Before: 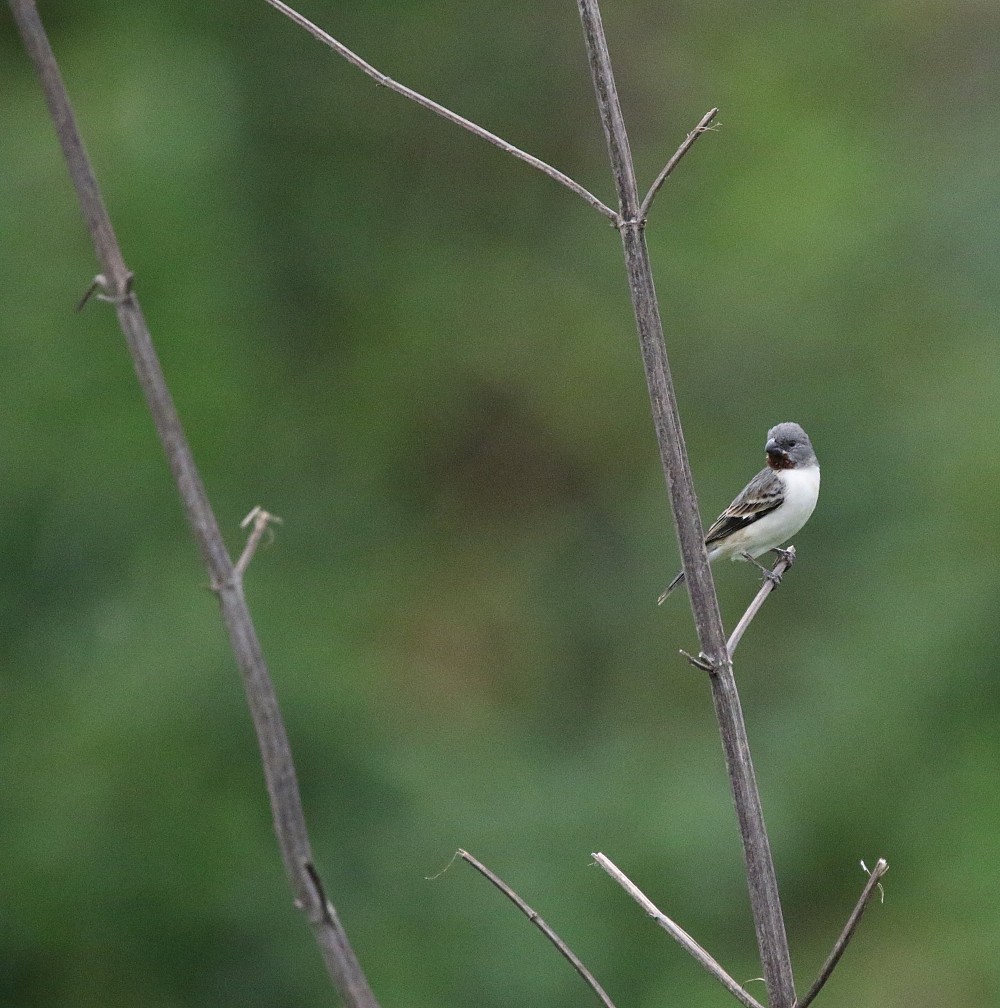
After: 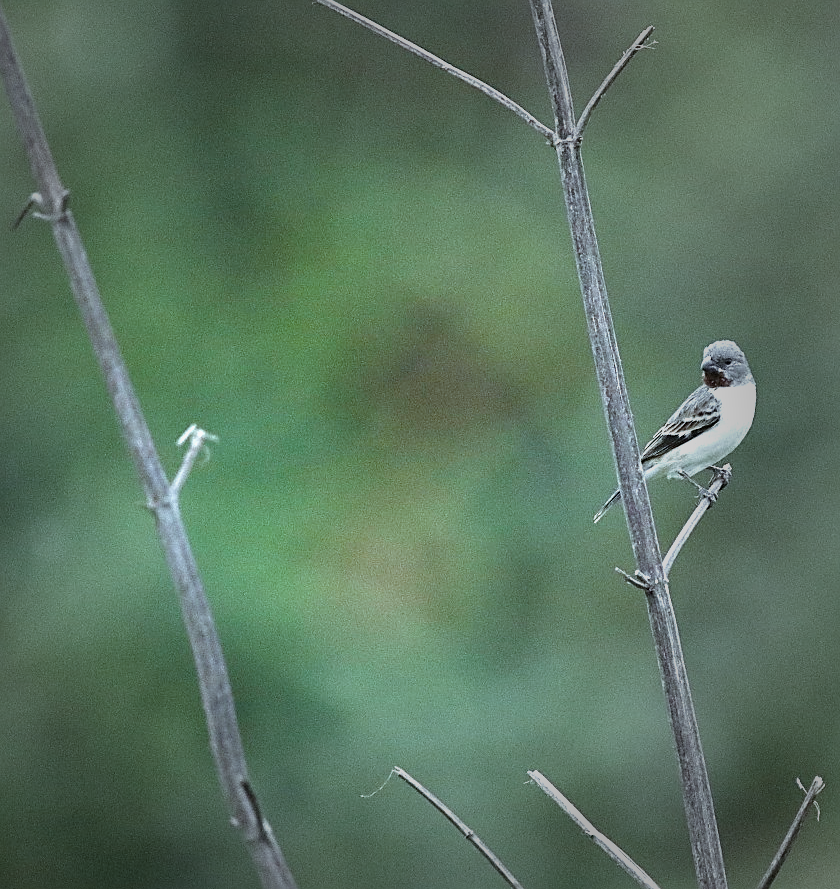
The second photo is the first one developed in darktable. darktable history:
crop: left 6.446%, top 8.188%, right 9.538%, bottom 3.548%
color balance rgb: perceptual saturation grading › global saturation 20%, perceptual saturation grading › highlights -25%, perceptual saturation grading › shadows 50%
exposure: black level correction 0, exposure 1.2 EV, compensate exposure bias true, compensate highlight preservation false
sharpen: on, module defaults
velvia: on, module defaults
vignetting: fall-off start 33.76%, fall-off radius 64.94%, brightness -0.575, center (-0.12, -0.002), width/height ratio 0.959
color correction: highlights a* -12.64, highlights b* -18.1, saturation 0.7
